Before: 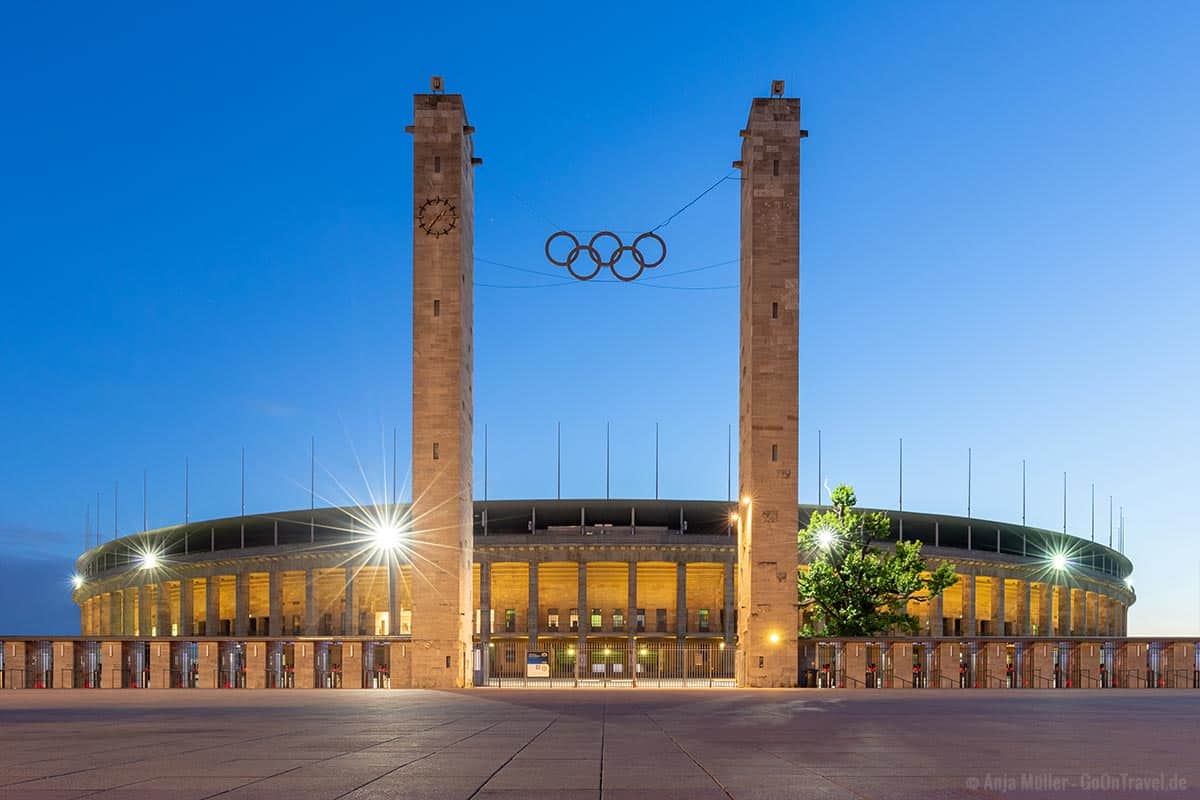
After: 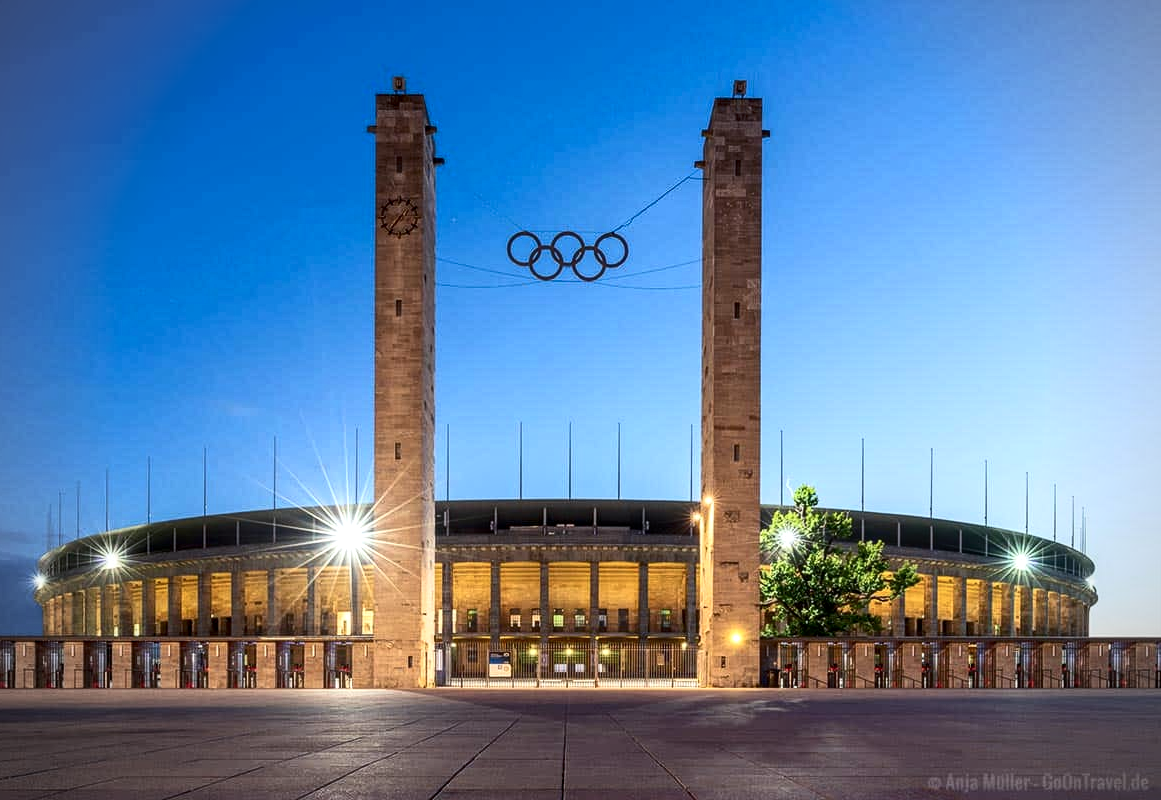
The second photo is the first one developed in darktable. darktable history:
color balance rgb: highlights gain › luminance 7.292%, highlights gain › chroma 1.906%, highlights gain › hue 91.26°, perceptual saturation grading › global saturation 0.526%
crop and rotate: left 3.183%
local contrast: on, module defaults
color calibration: illuminant as shot in camera, x 0.358, y 0.373, temperature 4628.91 K, clip negative RGB from gamut false
vignetting: unbound false
base curve: curves: ch0 [(0, 0) (0.303, 0.277) (1, 1)]
contrast brightness saturation: contrast 0.225
